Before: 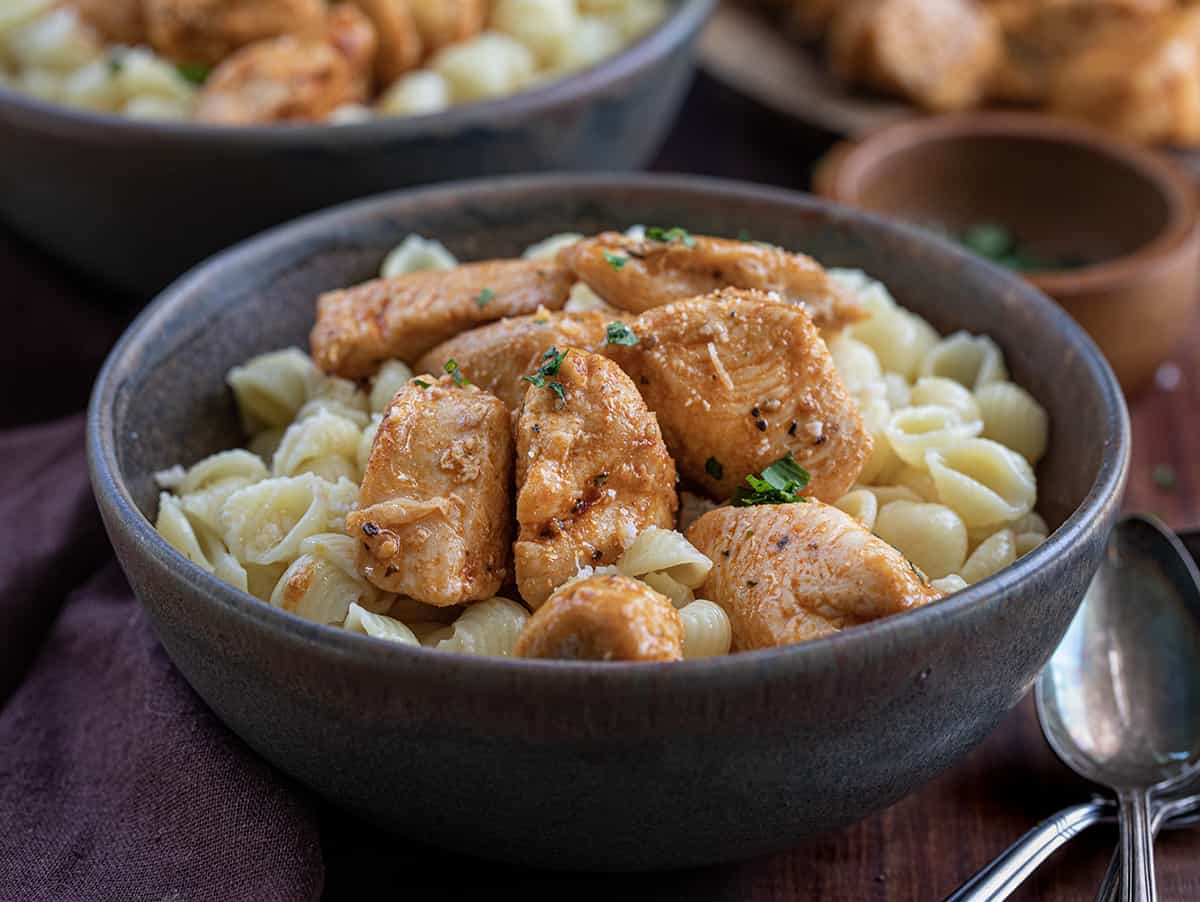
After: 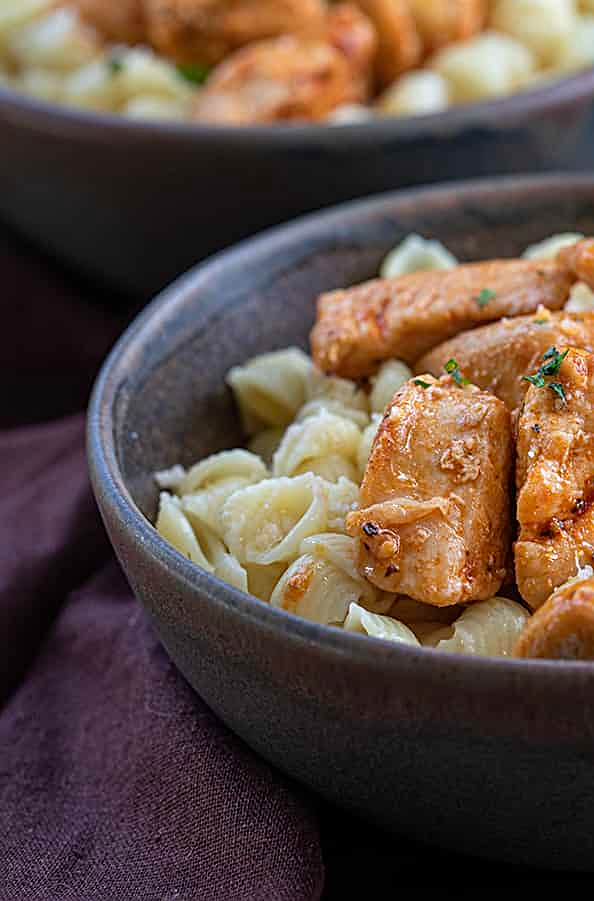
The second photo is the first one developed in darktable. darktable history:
sharpen: on, module defaults
exposure: exposure 0.174 EV, compensate highlight preservation false
crop and rotate: left 0.033%, top 0%, right 50.406%
